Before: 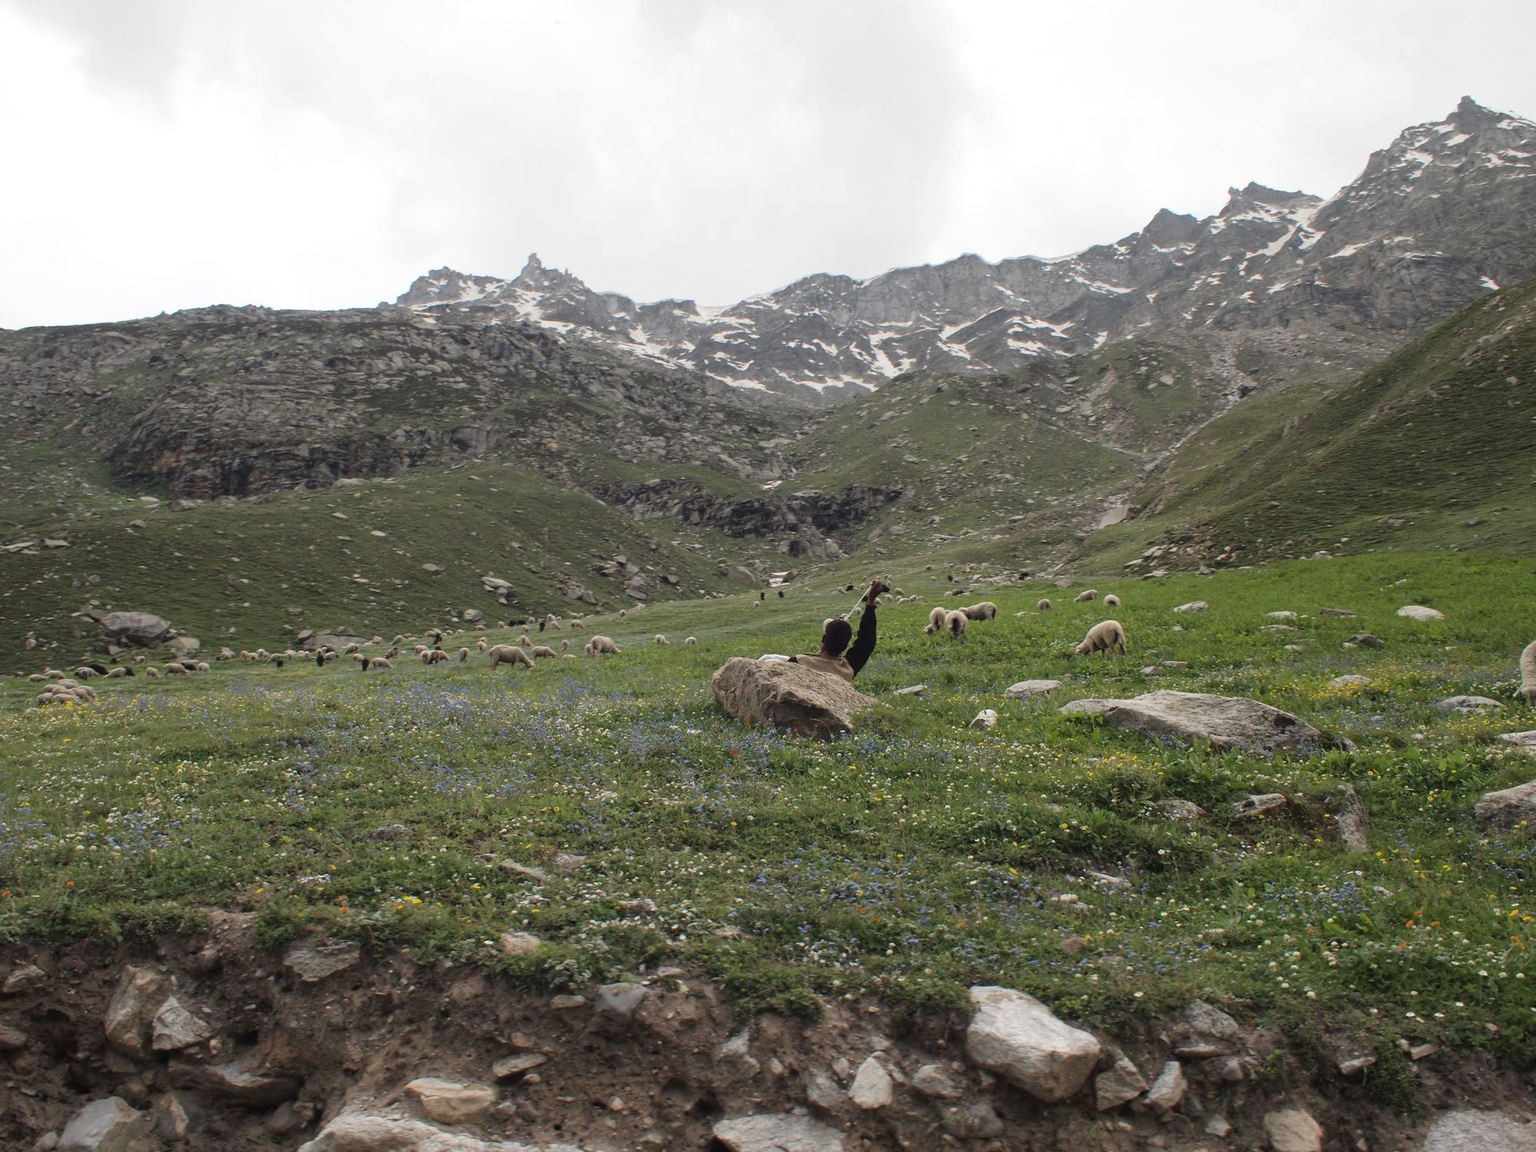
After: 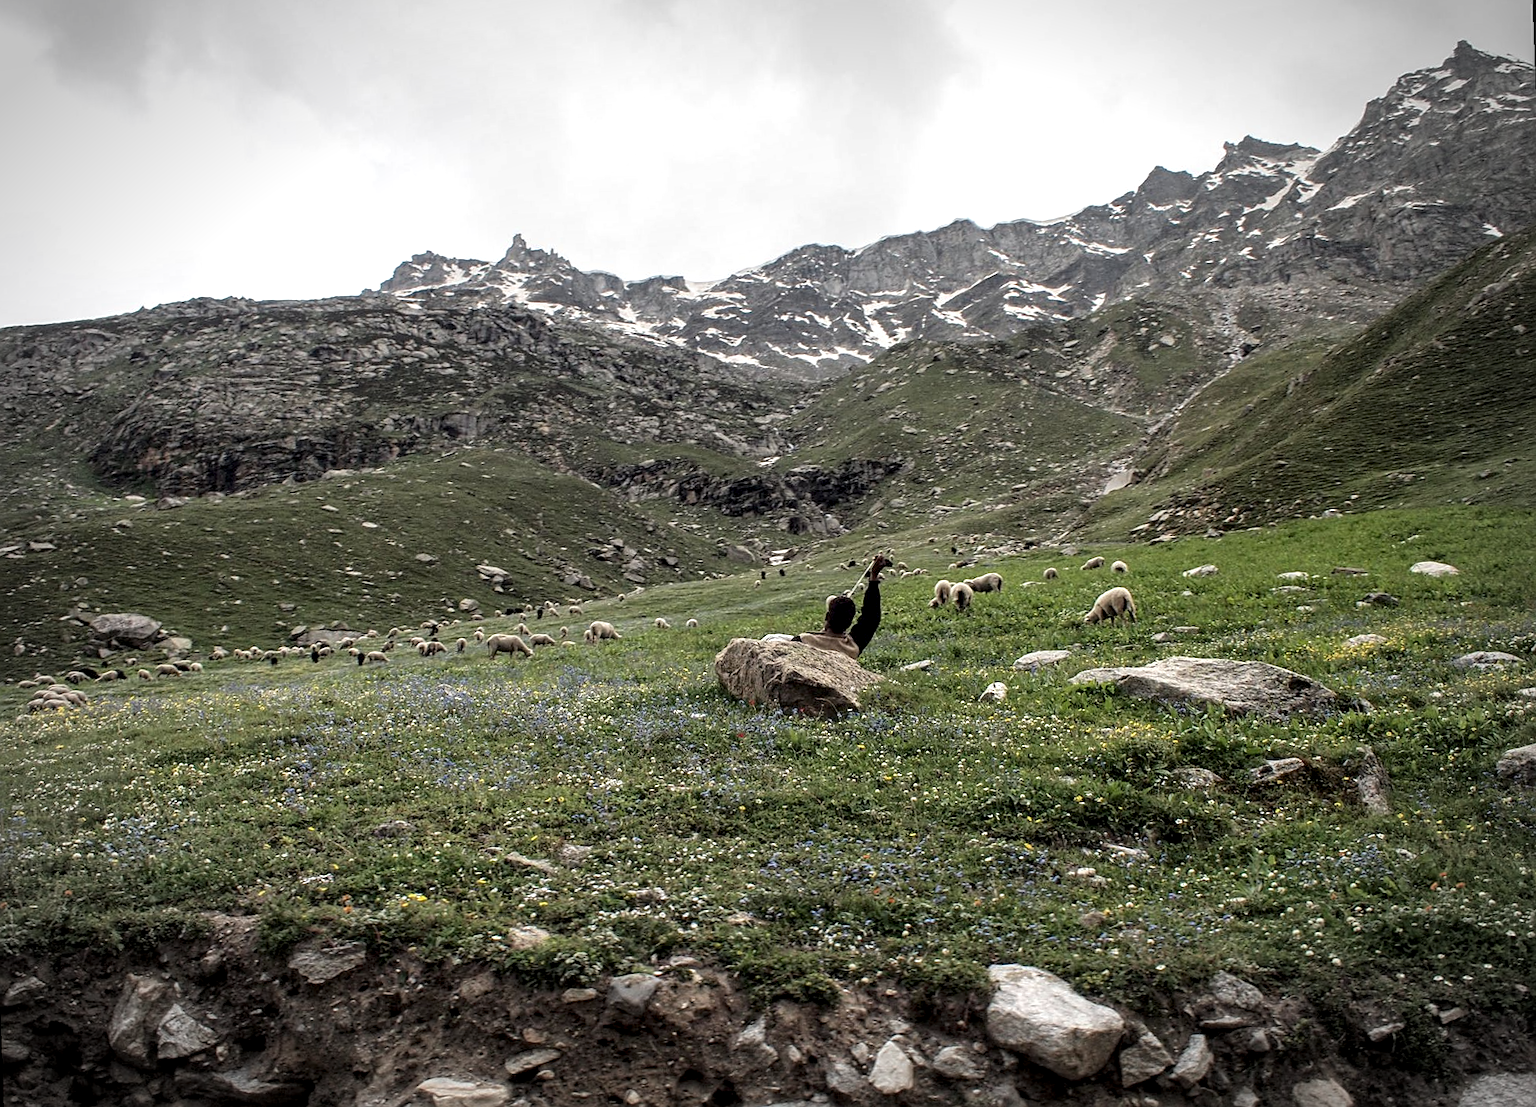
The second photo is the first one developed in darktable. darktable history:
local contrast: highlights 65%, shadows 54%, detail 169%, midtone range 0.514
sharpen: amount 0.478
vignetting: automatic ratio true
rotate and perspective: rotation -2°, crop left 0.022, crop right 0.978, crop top 0.049, crop bottom 0.951
